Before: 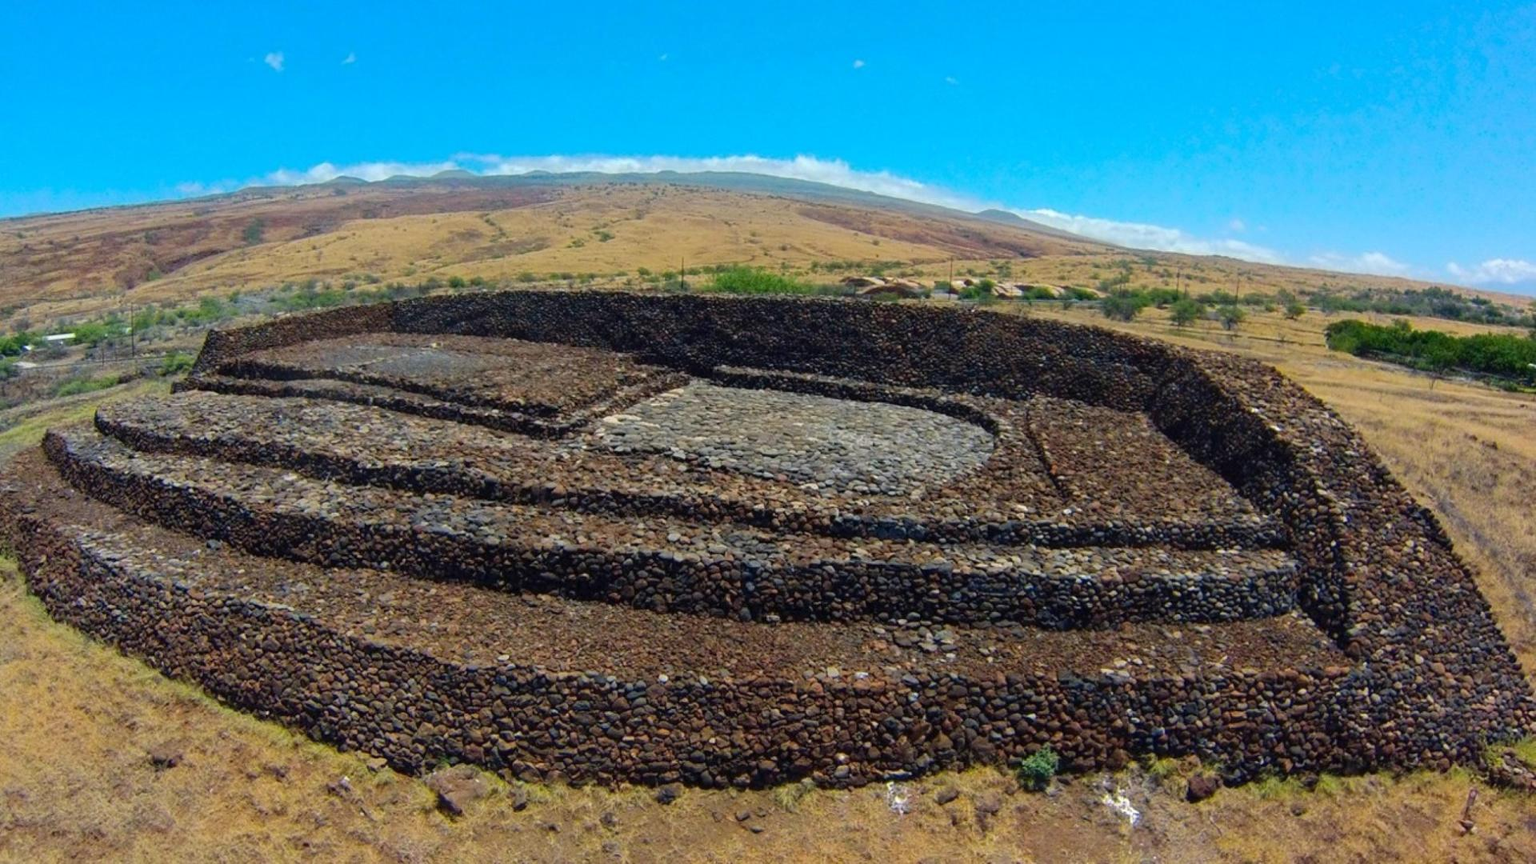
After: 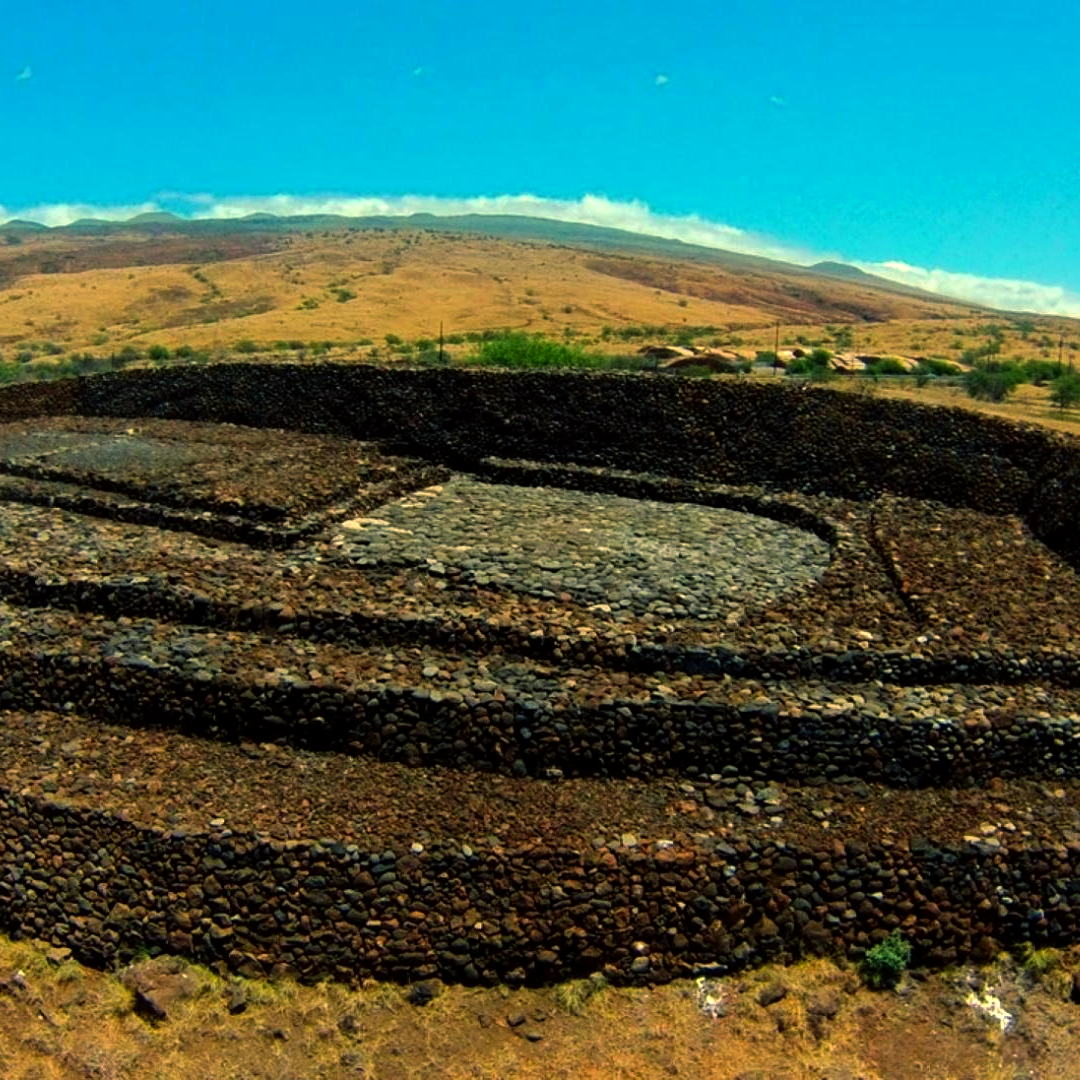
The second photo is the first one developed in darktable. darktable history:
color balance: mode lift, gamma, gain (sRGB), lift [1.014, 0.966, 0.918, 0.87], gamma [0.86, 0.734, 0.918, 0.976], gain [1.063, 1.13, 1.063, 0.86]
crop: left 21.496%, right 22.254%
